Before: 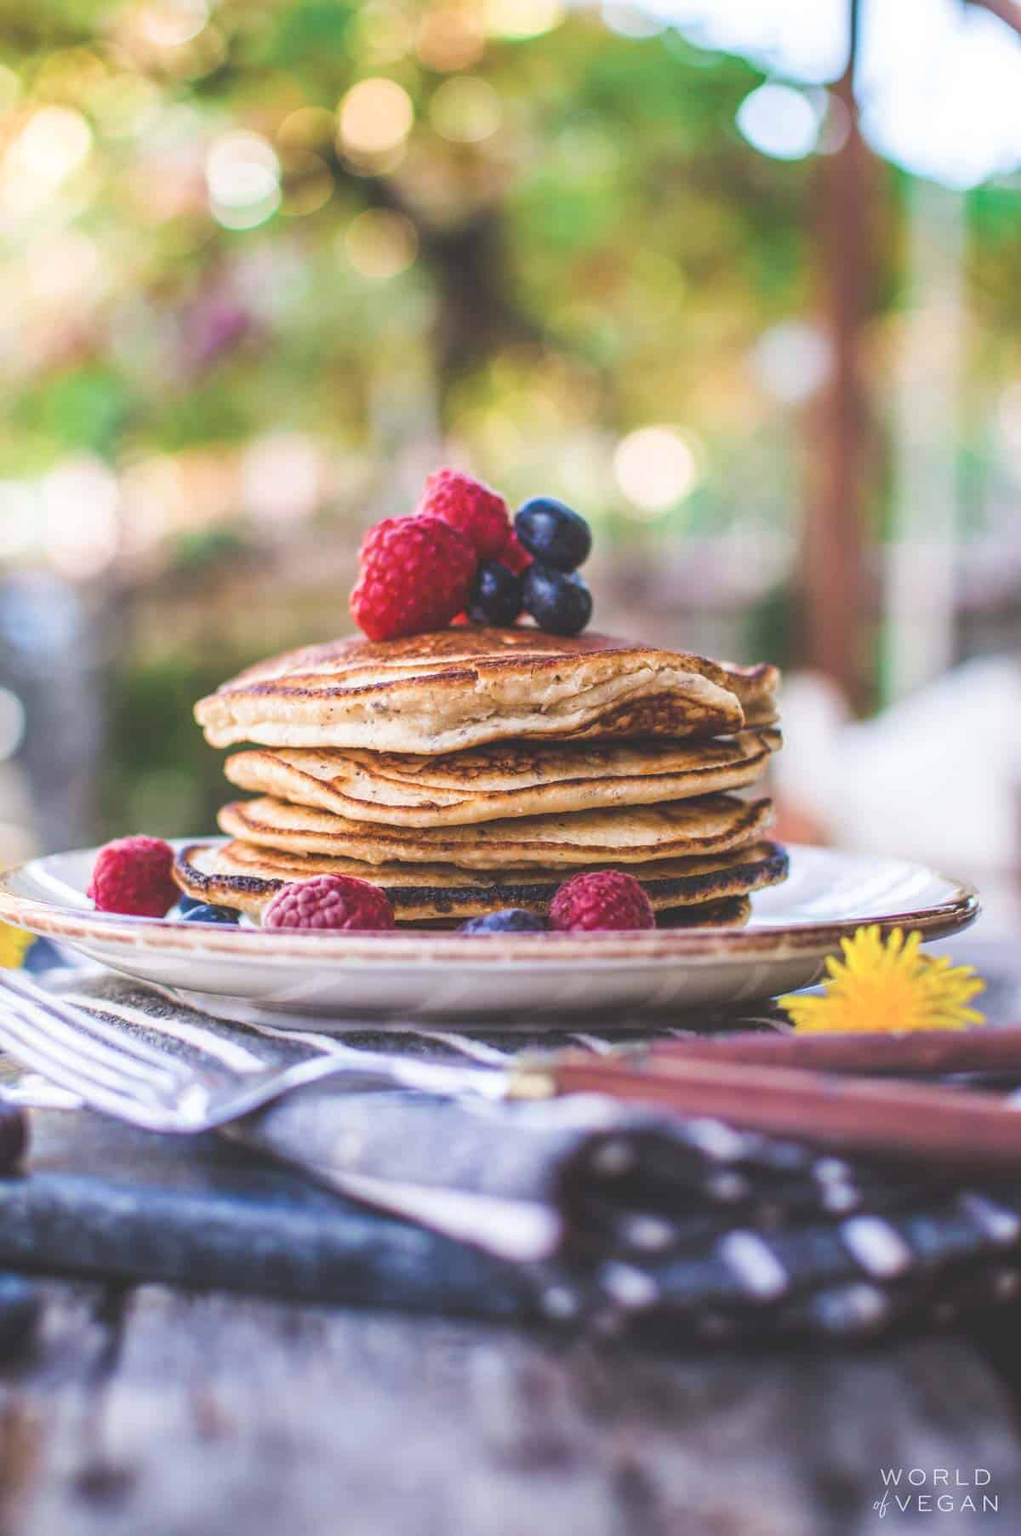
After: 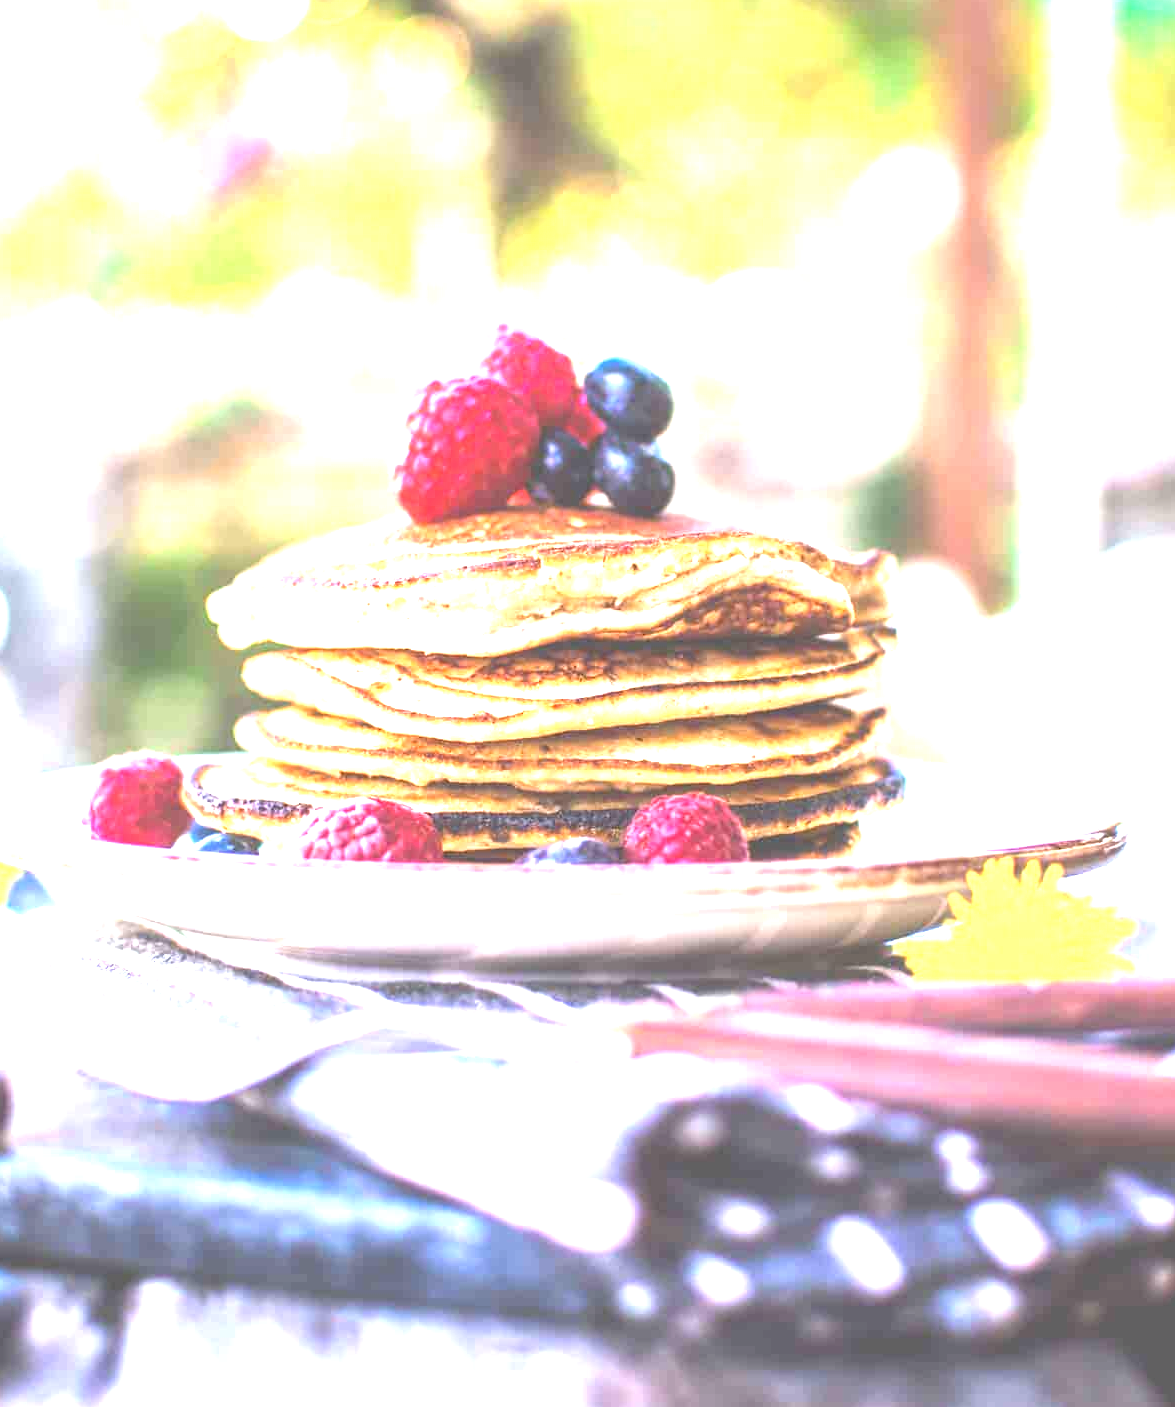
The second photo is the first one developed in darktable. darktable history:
exposure: exposure 2 EV, compensate highlight preservation false
crop and rotate: left 1.814%, top 12.818%, right 0.25%, bottom 9.225%
